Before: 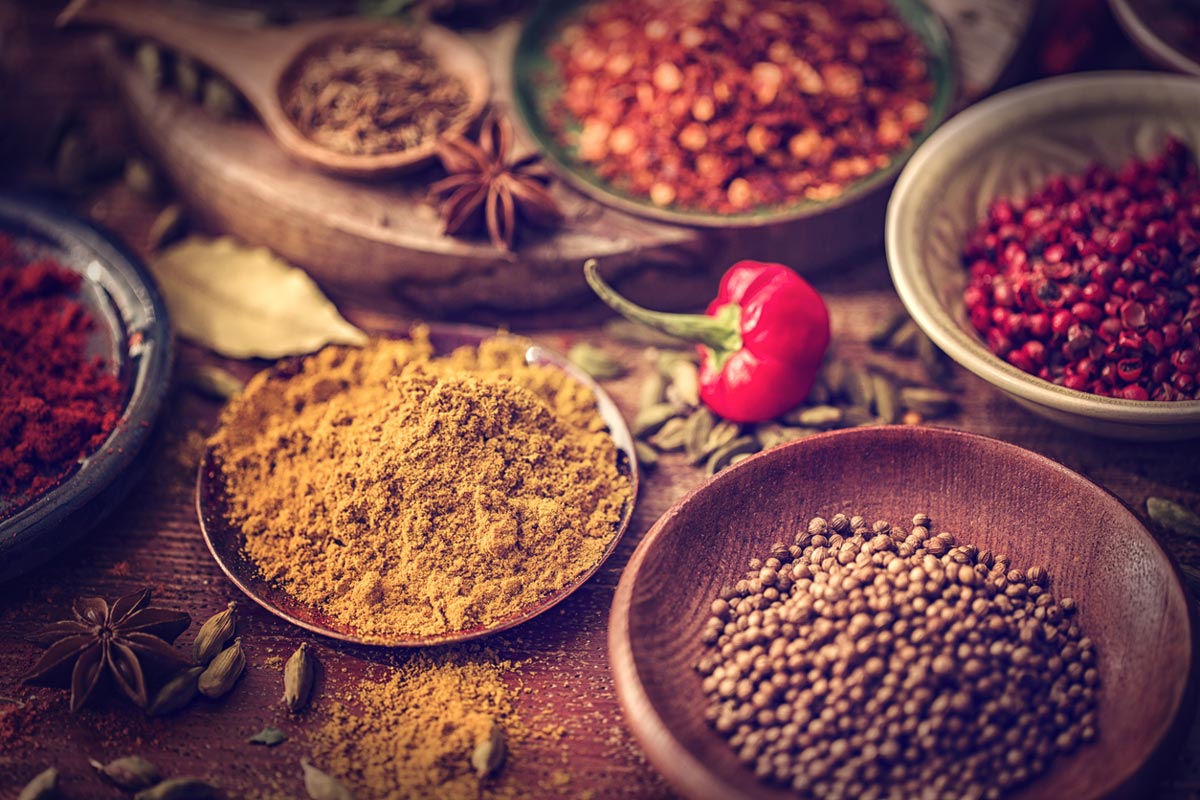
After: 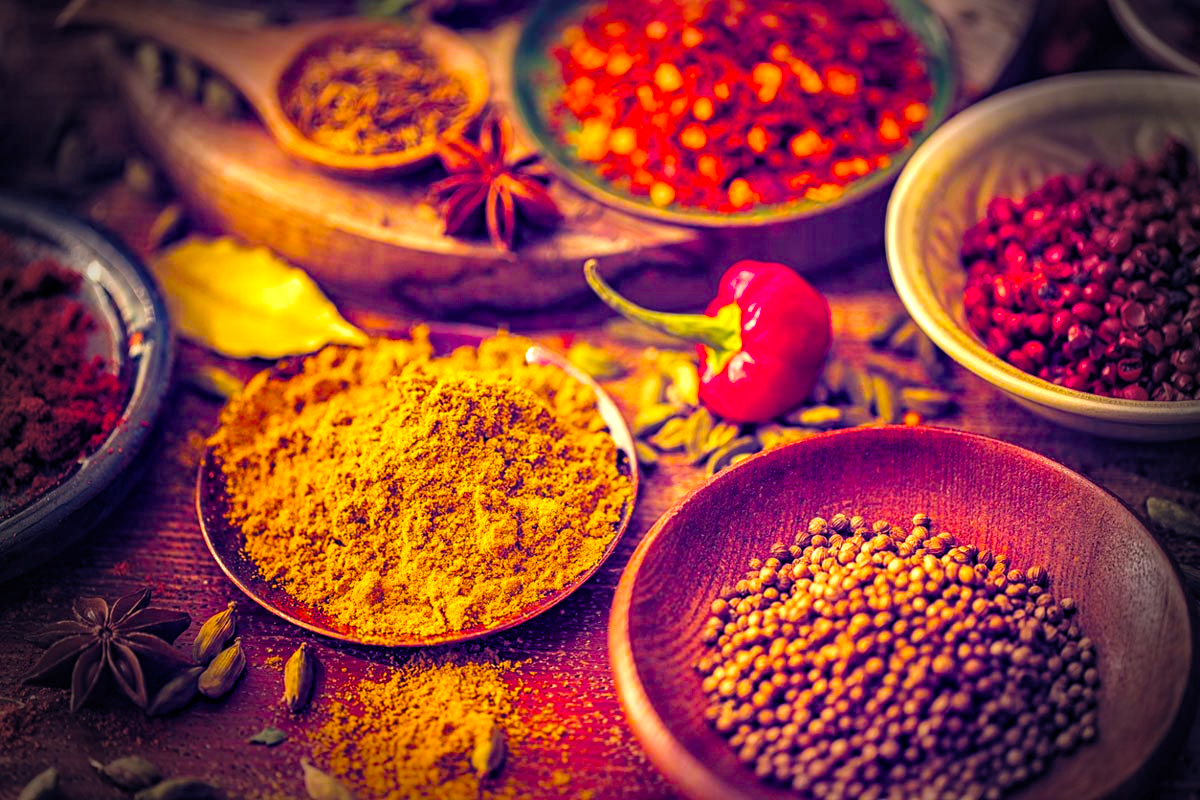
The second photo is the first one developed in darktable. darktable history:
vignetting: fall-off start 76.08%, fall-off radius 27.46%, width/height ratio 0.969
color balance rgb: perceptual saturation grading › global saturation 65.952%, perceptual saturation grading › highlights 48.915%, perceptual saturation grading › shadows 29.624%
exposure: black level correction 0.001, exposure 0.499 EV, compensate exposure bias true, compensate highlight preservation false
